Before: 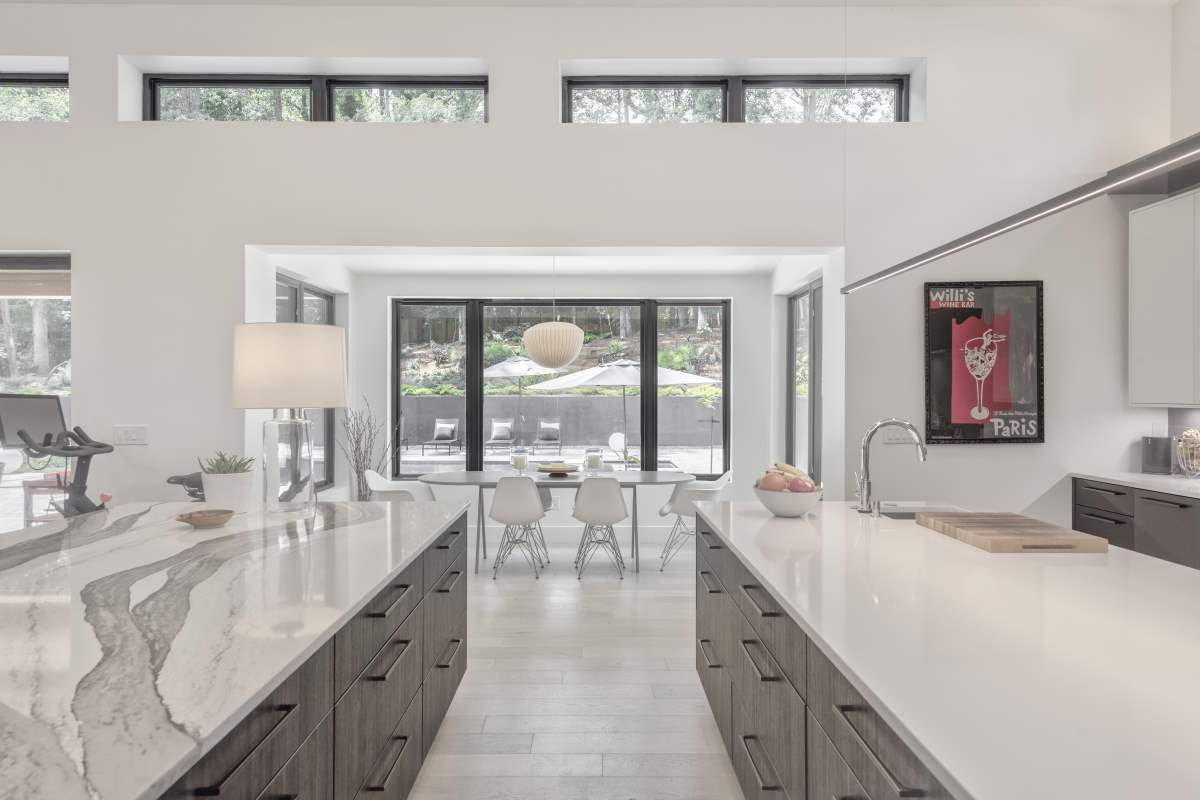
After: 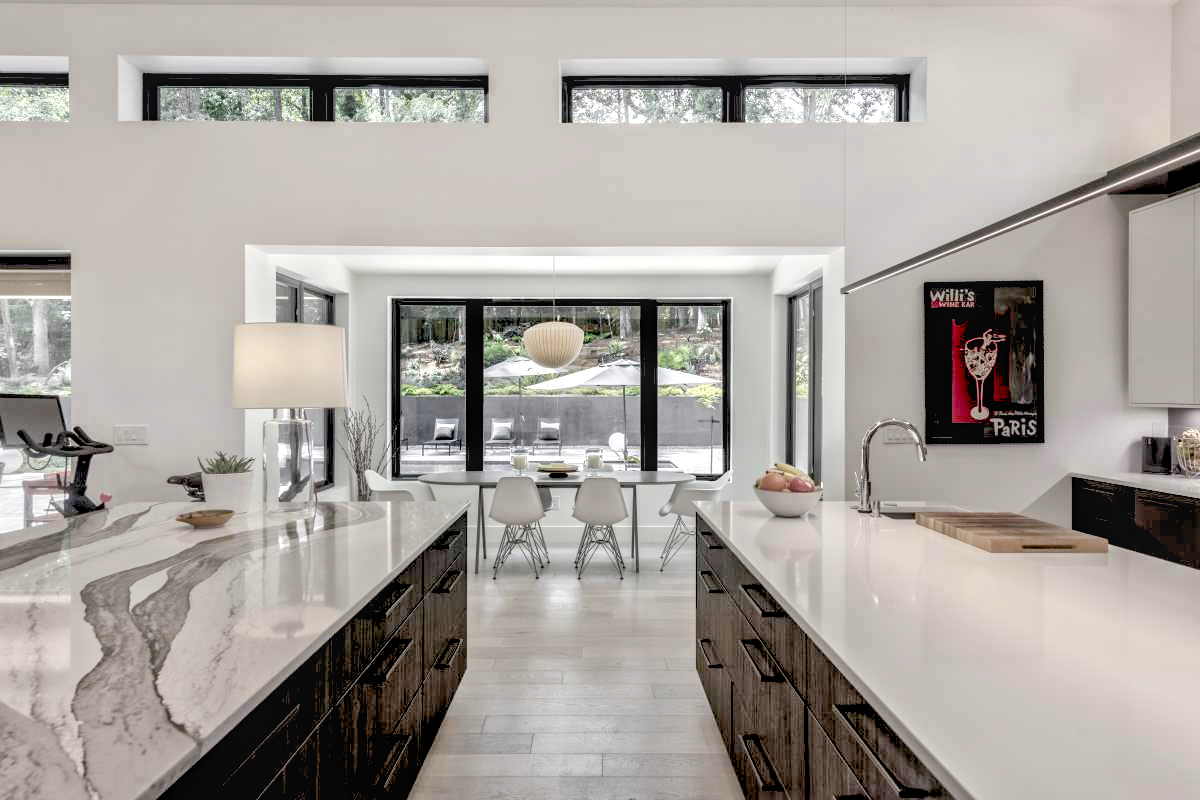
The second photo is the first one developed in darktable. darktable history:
rgb levels: levels [[0.01, 0.419, 0.839], [0, 0.5, 1], [0, 0.5, 1]]
exposure: black level correction 0.1, exposure -0.092 EV, compensate highlight preservation false
local contrast: on, module defaults
